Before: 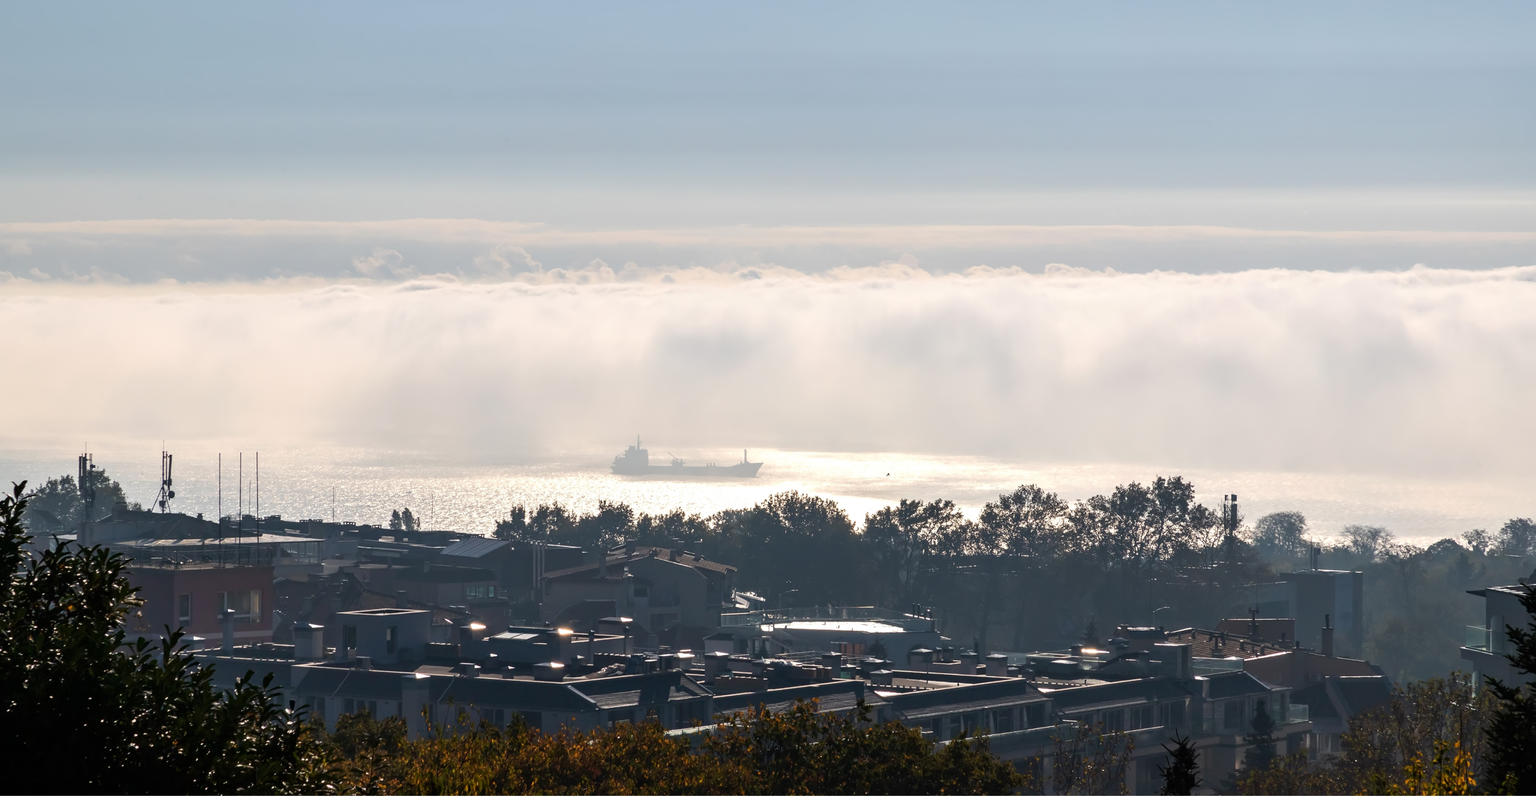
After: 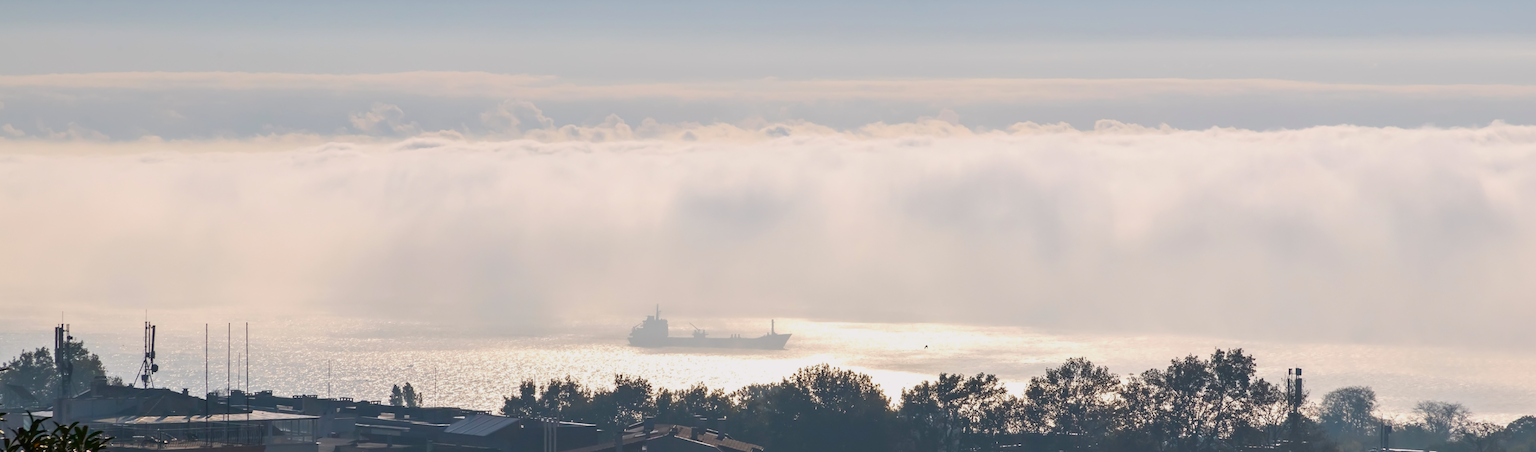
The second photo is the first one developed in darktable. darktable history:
color balance rgb: highlights gain › chroma 0.296%, highlights gain › hue 332.8°, perceptual saturation grading › global saturation 19.99%, contrast -10.34%
crop: left 1.836%, top 19.236%, right 5.258%, bottom 27.968%
